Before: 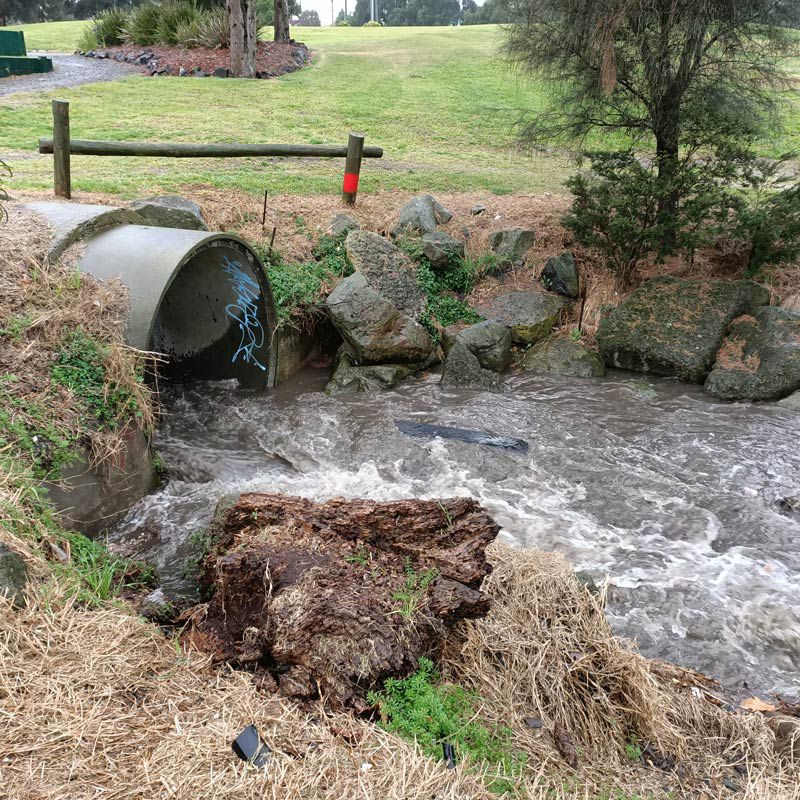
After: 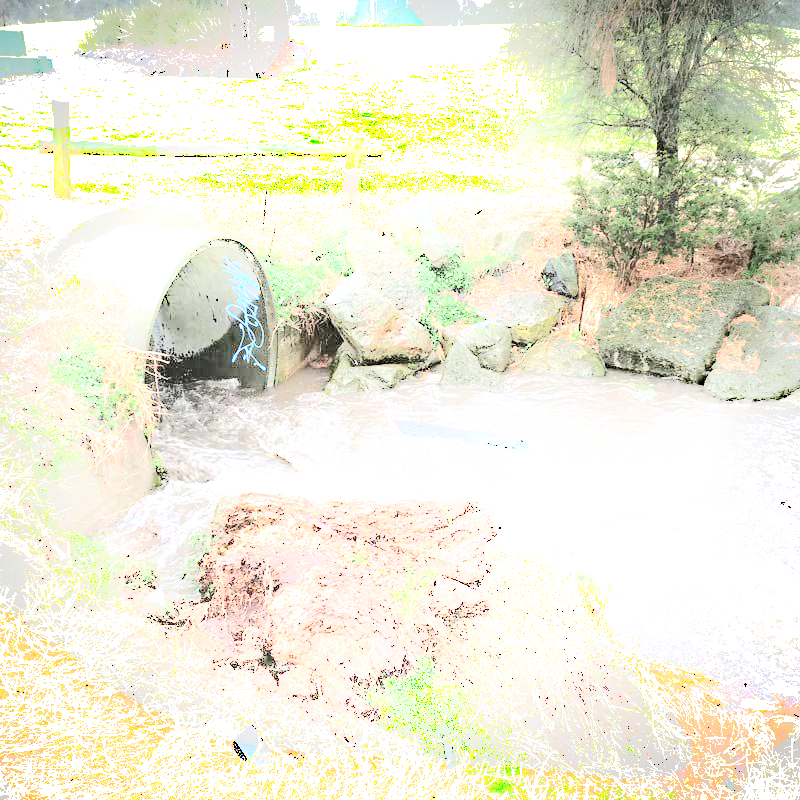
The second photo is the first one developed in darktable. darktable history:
exposure: black level correction 0, exposure 1.907 EV, compensate highlight preservation false
contrast brightness saturation: saturation -0.025
haze removal: compatibility mode true, adaptive false
vignetting: brightness -0.39, saturation 0.01, width/height ratio 1.097, unbound false
shadows and highlights: shadows -21.12, highlights 98.75, soften with gaussian
